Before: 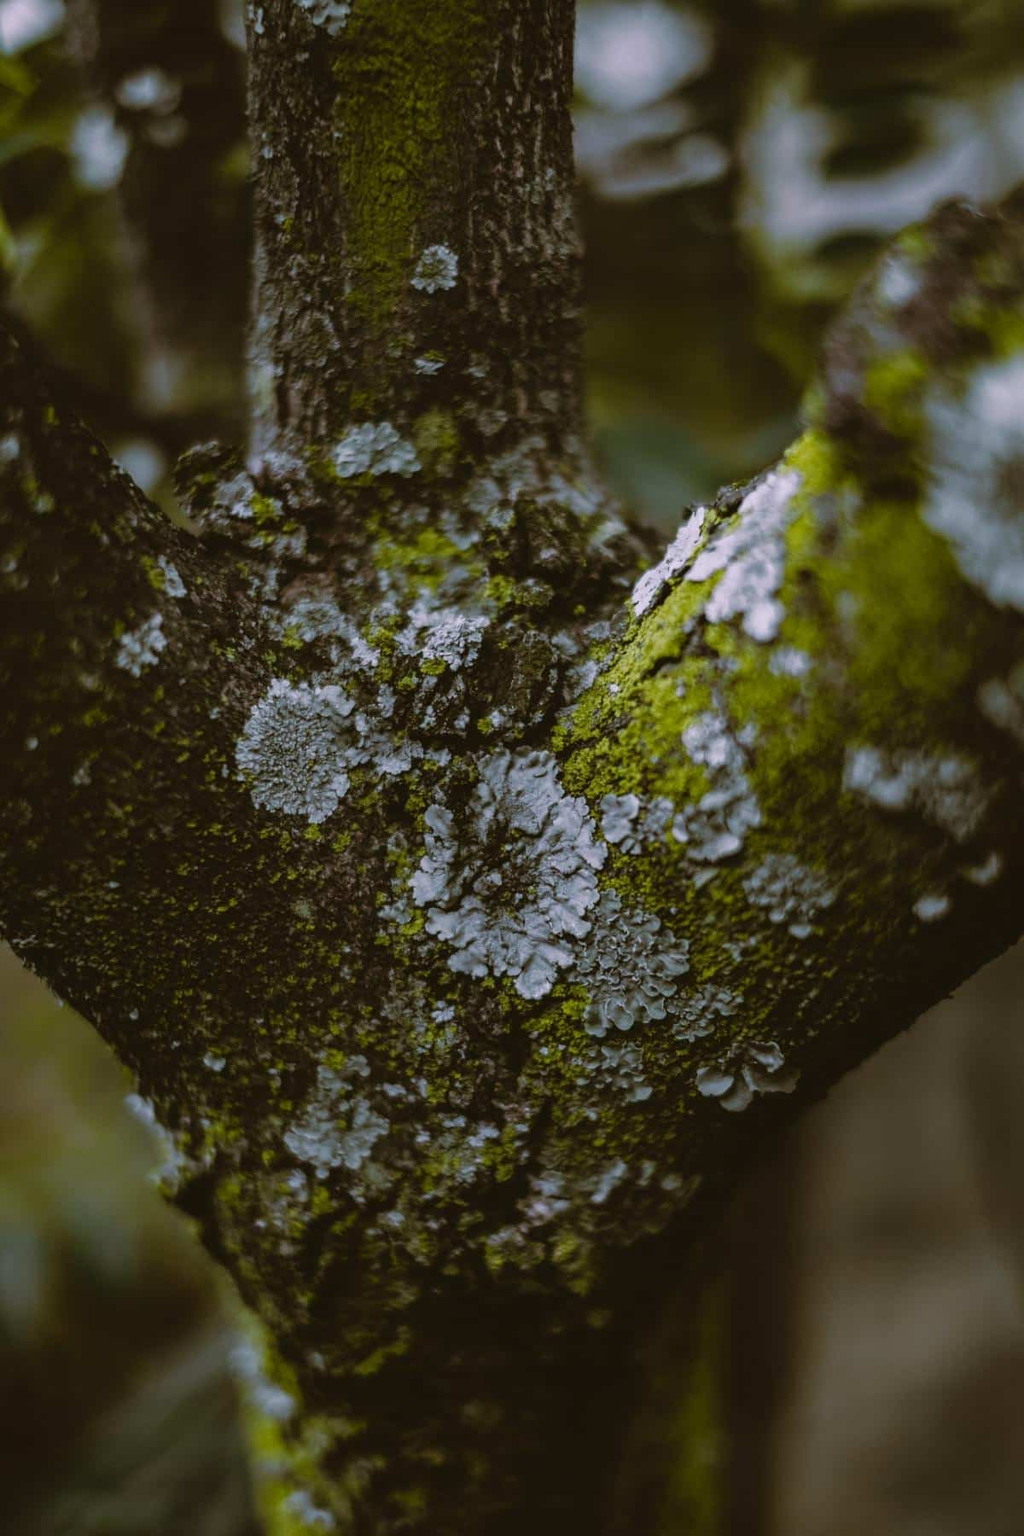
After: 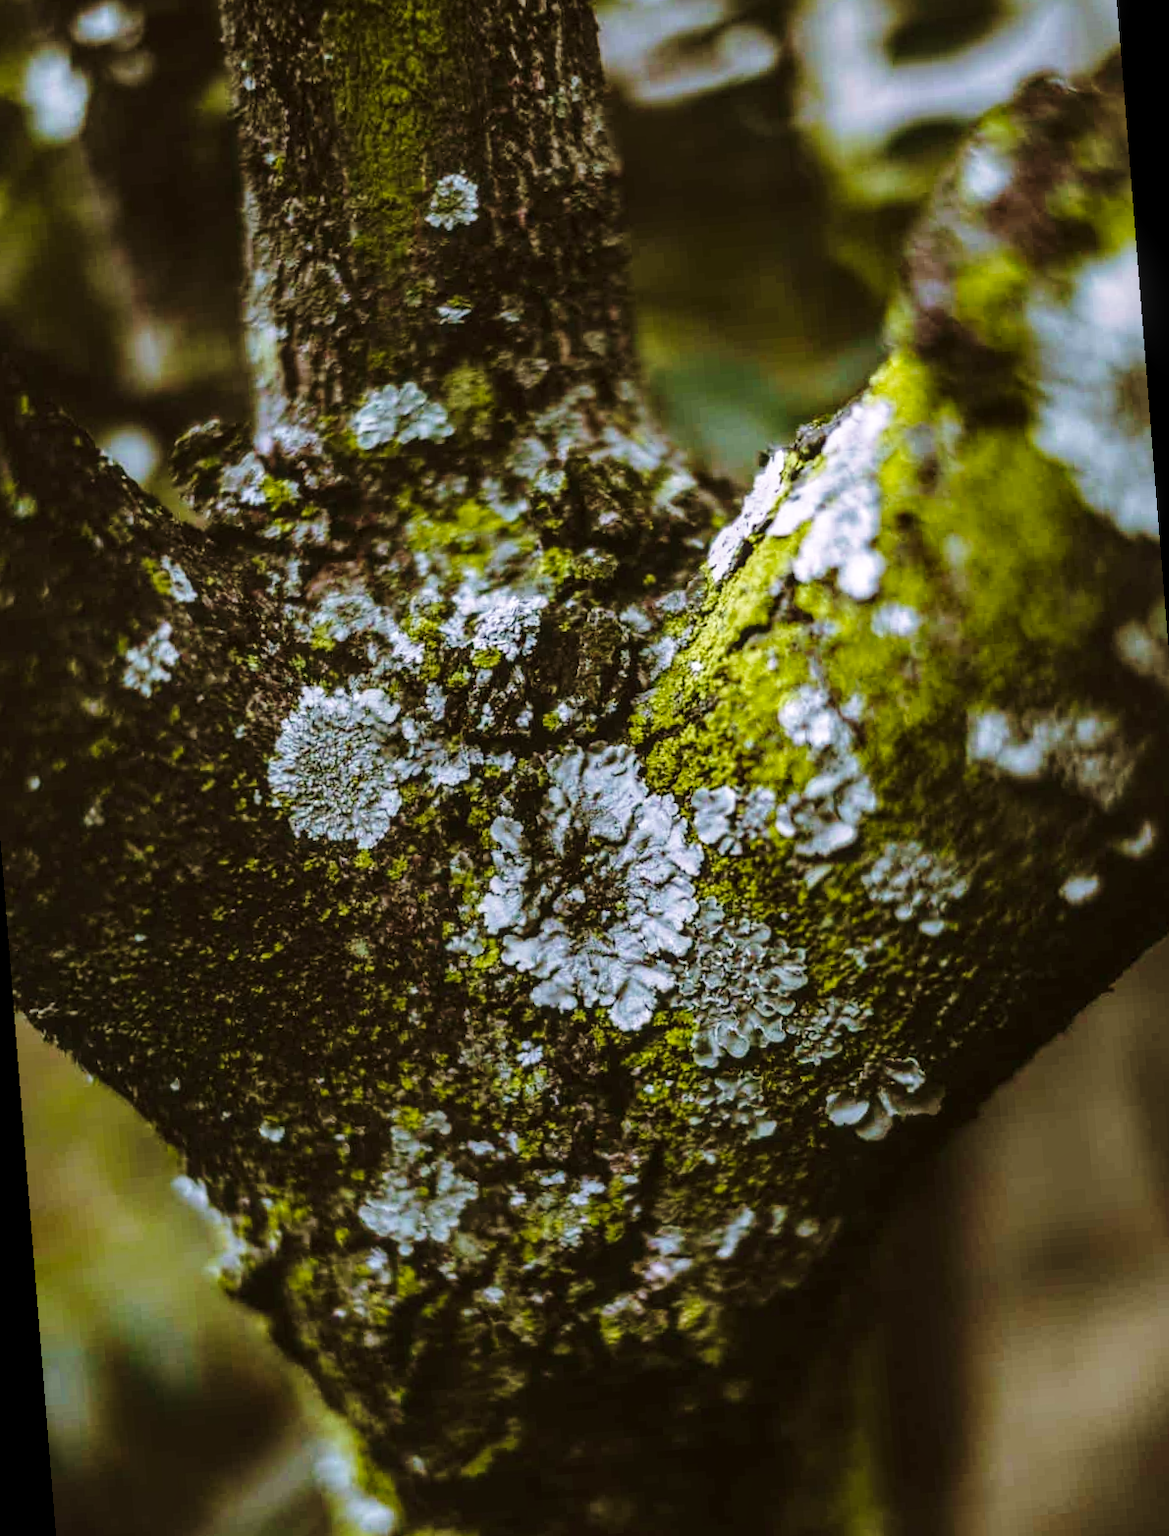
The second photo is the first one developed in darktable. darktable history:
rotate and perspective: rotation -4.57°, crop left 0.054, crop right 0.944, crop top 0.087, crop bottom 0.914
base curve: curves: ch0 [(0, 0) (0.028, 0.03) (0.121, 0.232) (0.46, 0.748) (0.859, 0.968) (1, 1)], preserve colors none
velvia: on, module defaults
local contrast: detail 130%
